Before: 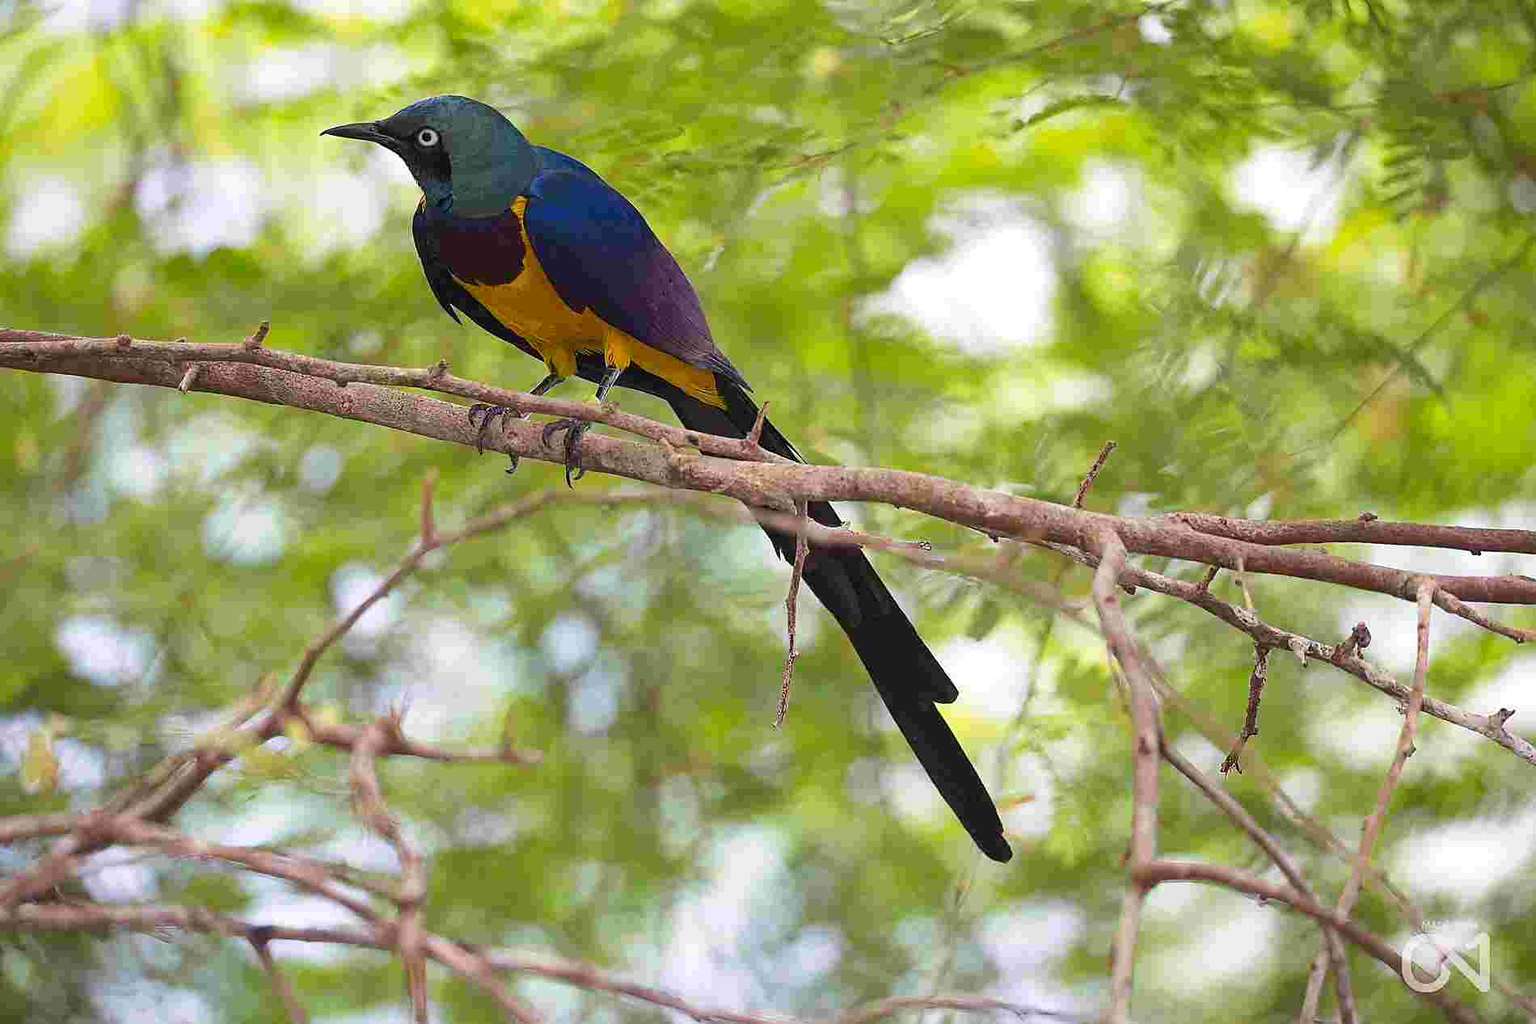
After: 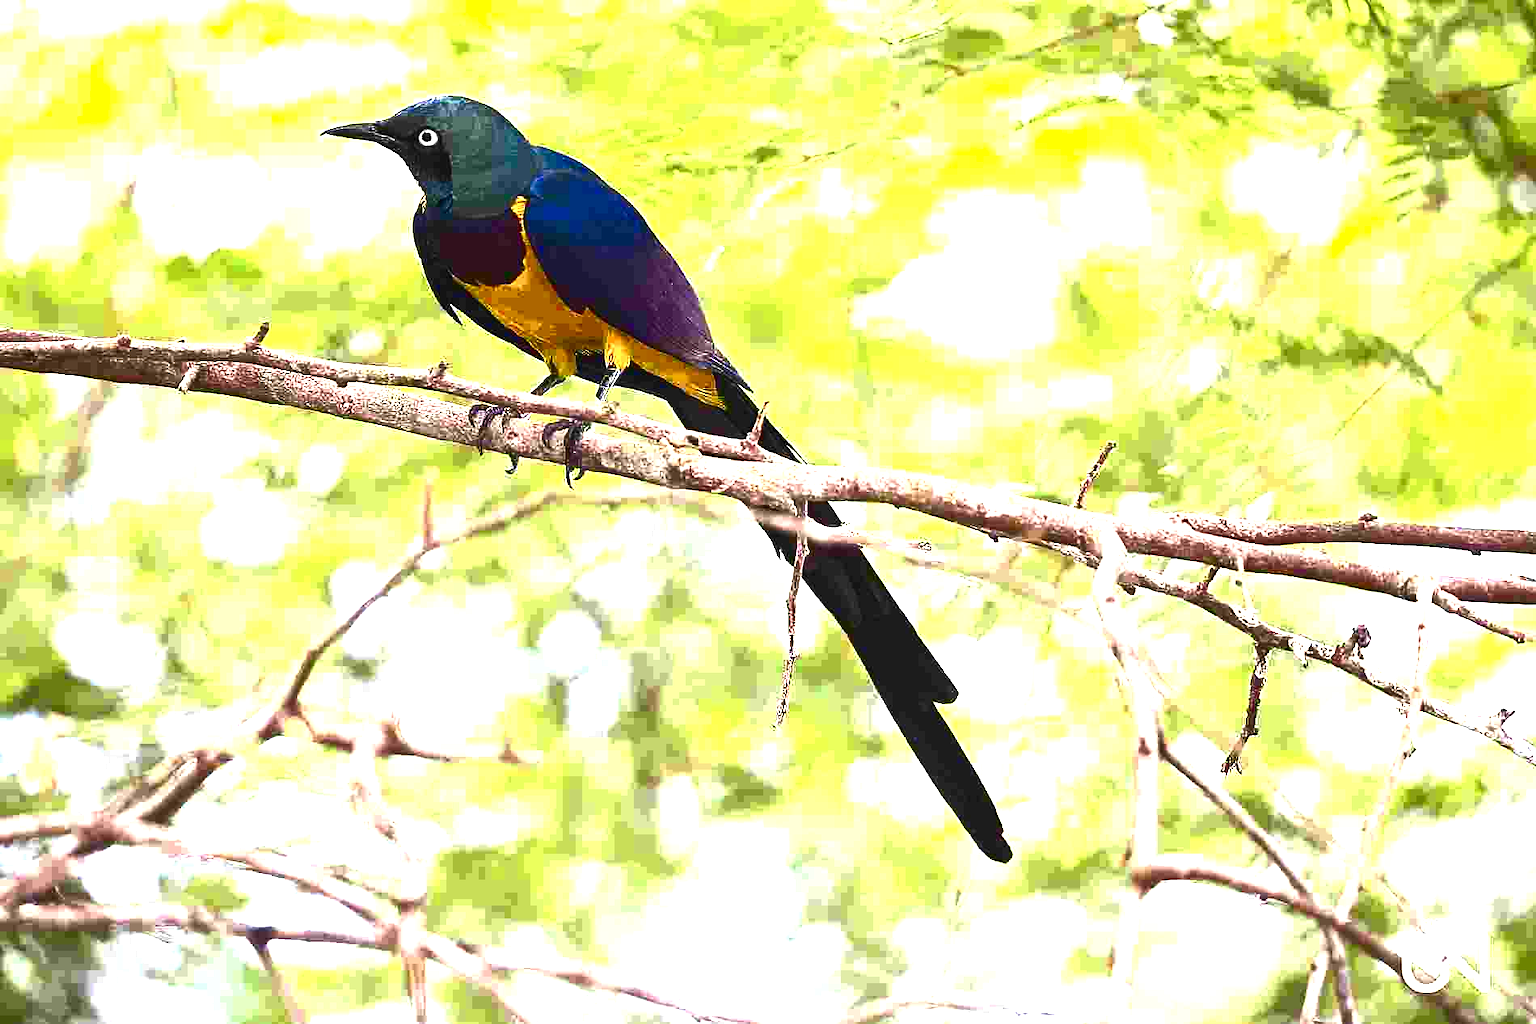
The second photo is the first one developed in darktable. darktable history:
contrast brightness saturation: contrast 0.62, brightness 0.34, saturation 0.14
base curve: curves: ch0 [(0, 0) (0.303, 0.277) (1, 1)]
levels: levels [0, 0.394, 0.787]
